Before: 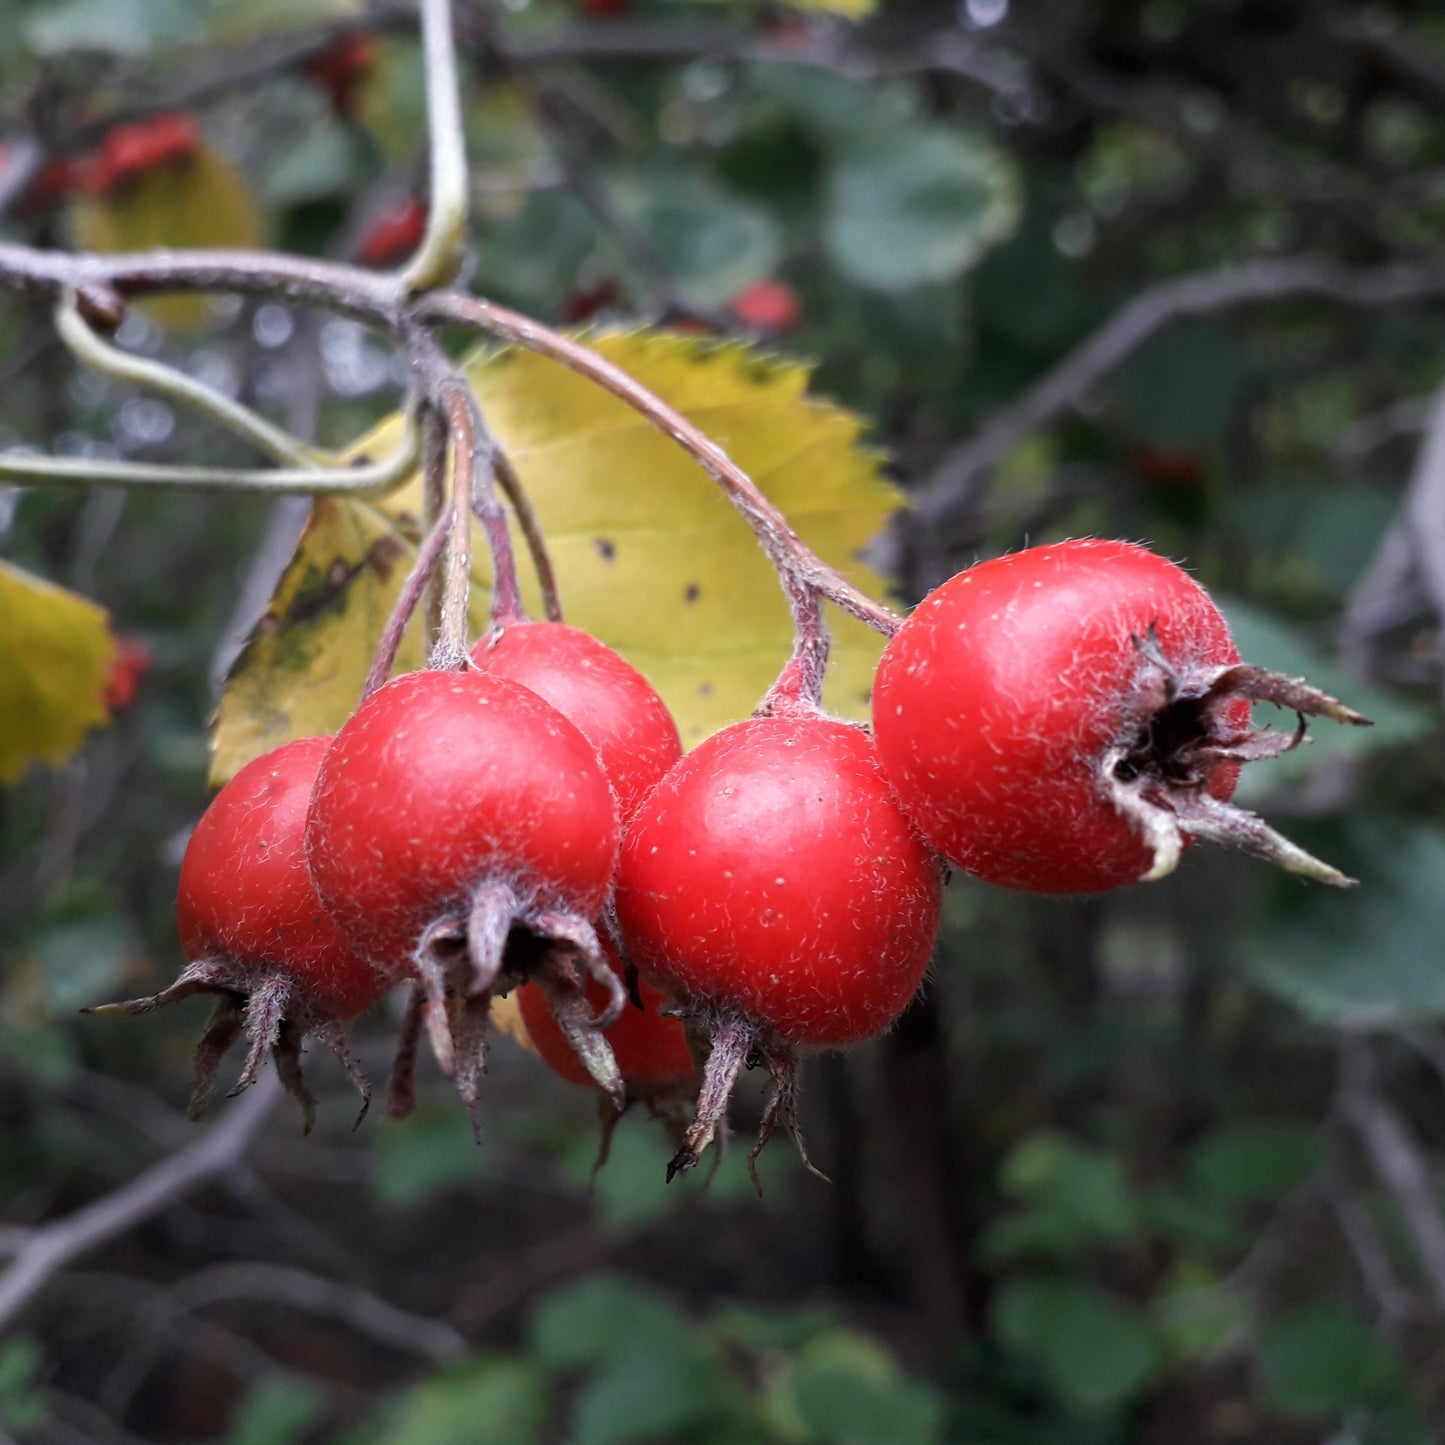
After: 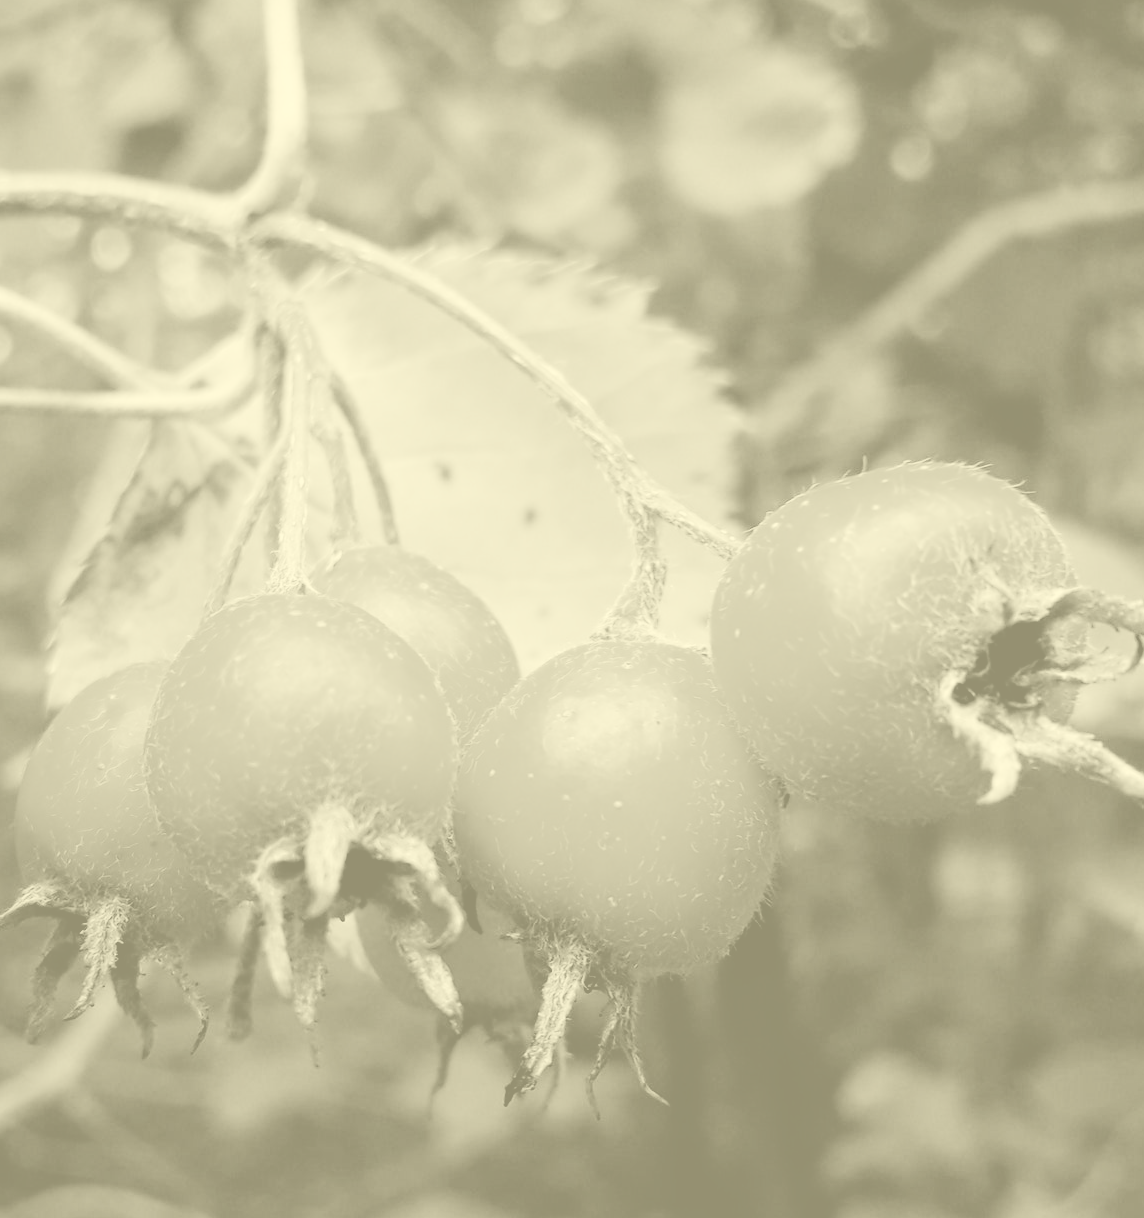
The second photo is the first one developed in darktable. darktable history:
white balance: red 1.045, blue 0.932
crop: left 11.225%, top 5.381%, right 9.565%, bottom 10.314%
contrast brightness saturation: contrast -0.11
exposure: black level correction 0, exposure 0.7 EV, compensate exposure bias true, compensate highlight preservation false
color correction: saturation 0.8
sharpen: radius 2.883, amount 0.868, threshold 47.523
colorize: hue 43.2°, saturation 40%, version 1
filmic rgb: black relative exposure -6.15 EV, white relative exposure 6.96 EV, hardness 2.23, color science v6 (2022)
